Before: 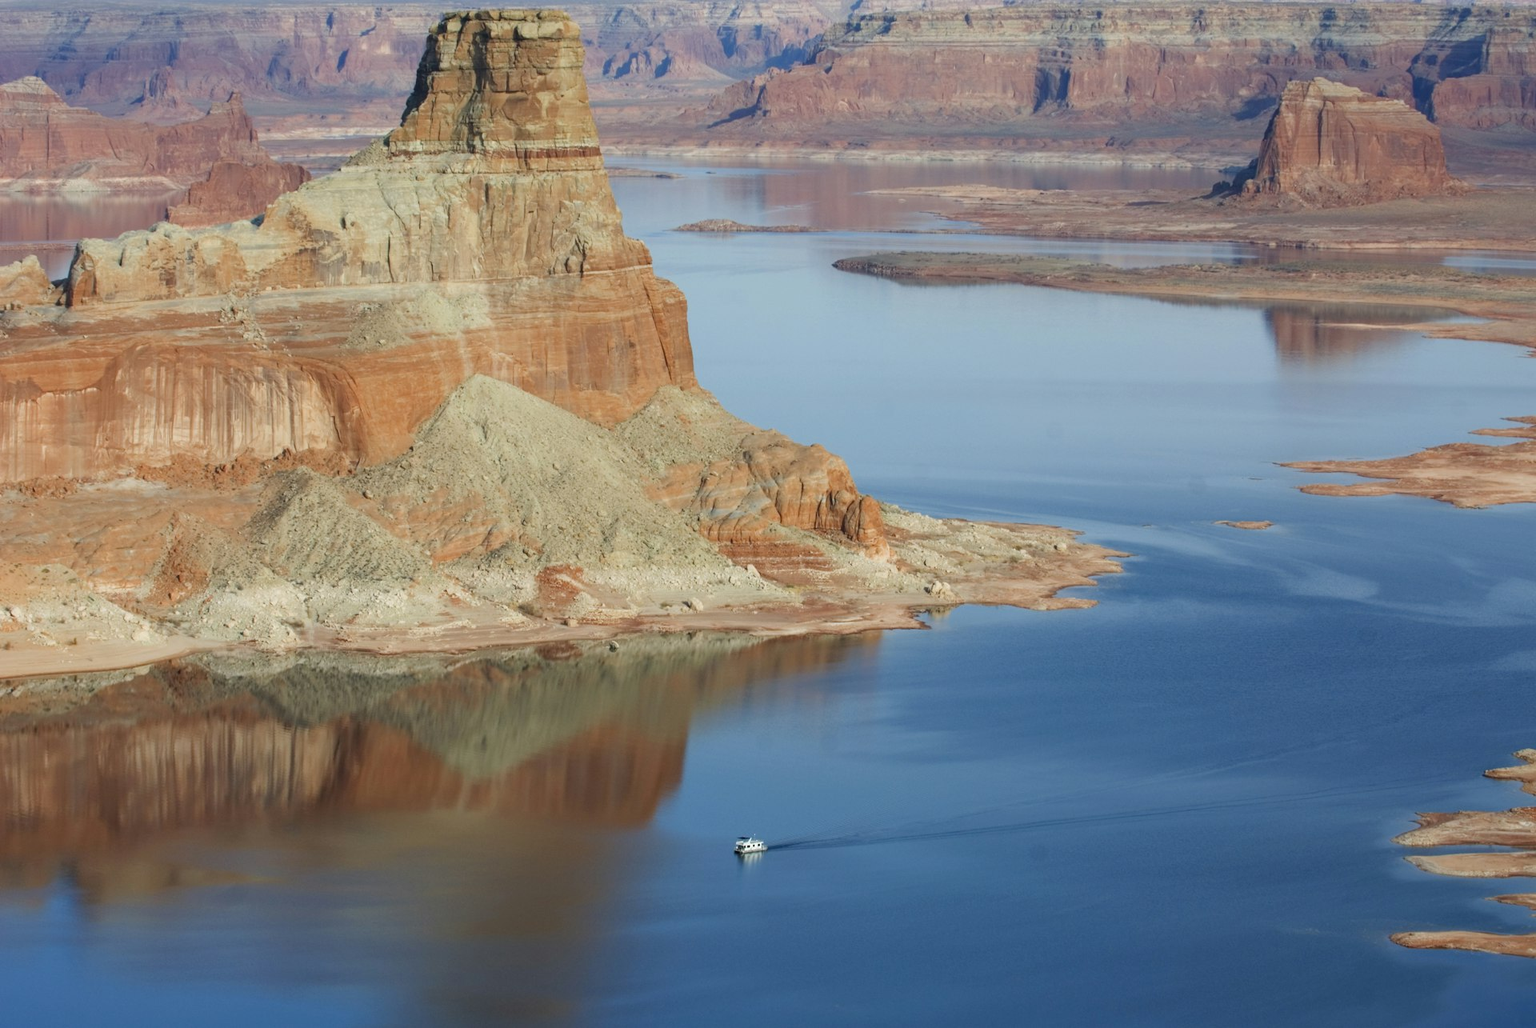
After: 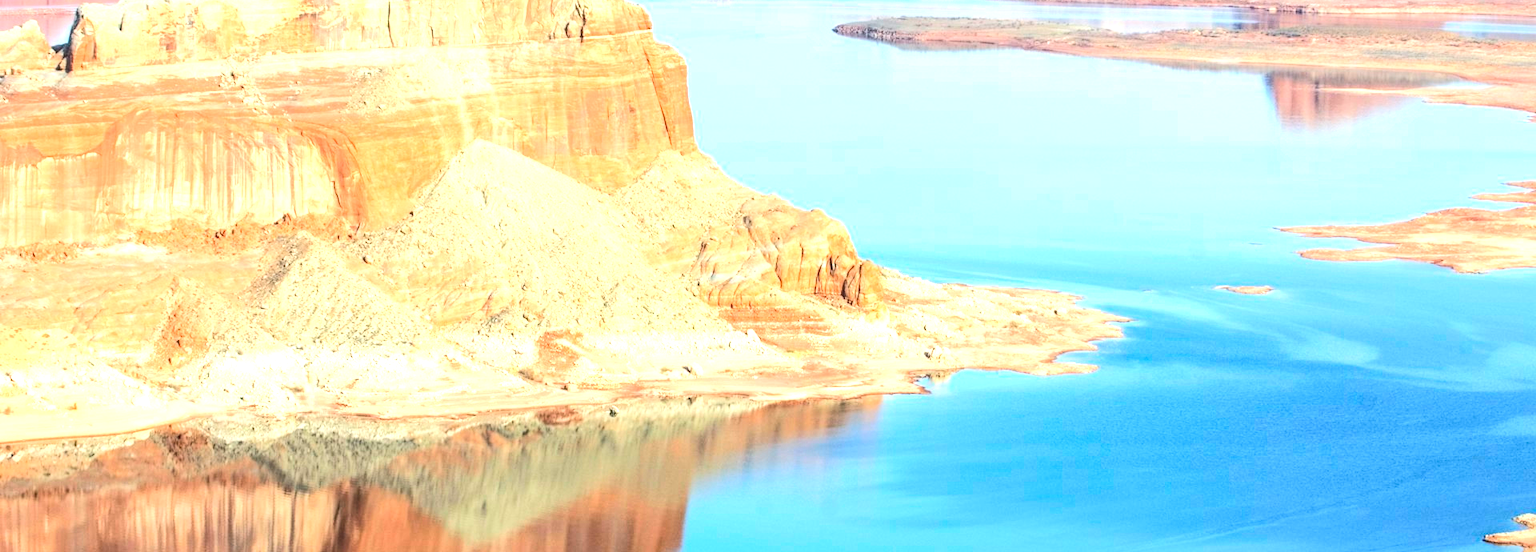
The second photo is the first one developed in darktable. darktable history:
exposure: exposure 1.141 EV, compensate highlight preservation false
crop and rotate: top 22.94%, bottom 23.232%
local contrast: on, module defaults
contrast brightness saturation: contrast -0.098, brightness 0.055, saturation 0.076
tone curve: curves: ch0 [(0, 0) (0.003, 0.006) (0.011, 0.015) (0.025, 0.032) (0.044, 0.054) (0.069, 0.079) (0.1, 0.111) (0.136, 0.146) (0.177, 0.186) (0.224, 0.229) (0.277, 0.286) (0.335, 0.348) (0.399, 0.426) (0.468, 0.514) (0.543, 0.609) (0.623, 0.706) (0.709, 0.789) (0.801, 0.862) (0.898, 0.926) (1, 1)], color space Lab, independent channels, preserve colors none
tone equalizer: -8 EV -0.789 EV, -7 EV -0.716 EV, -6 EV -0.563 EV, -5 EV -0.413 EV, -3 EV 0.389 EV, -2 EV 0.6 EV, -1 EV 0.689 EV, +0 EV 0.745 EV, edges refinement/feathering 500, mask exposure compensation -1.57 EV, preserve details no
